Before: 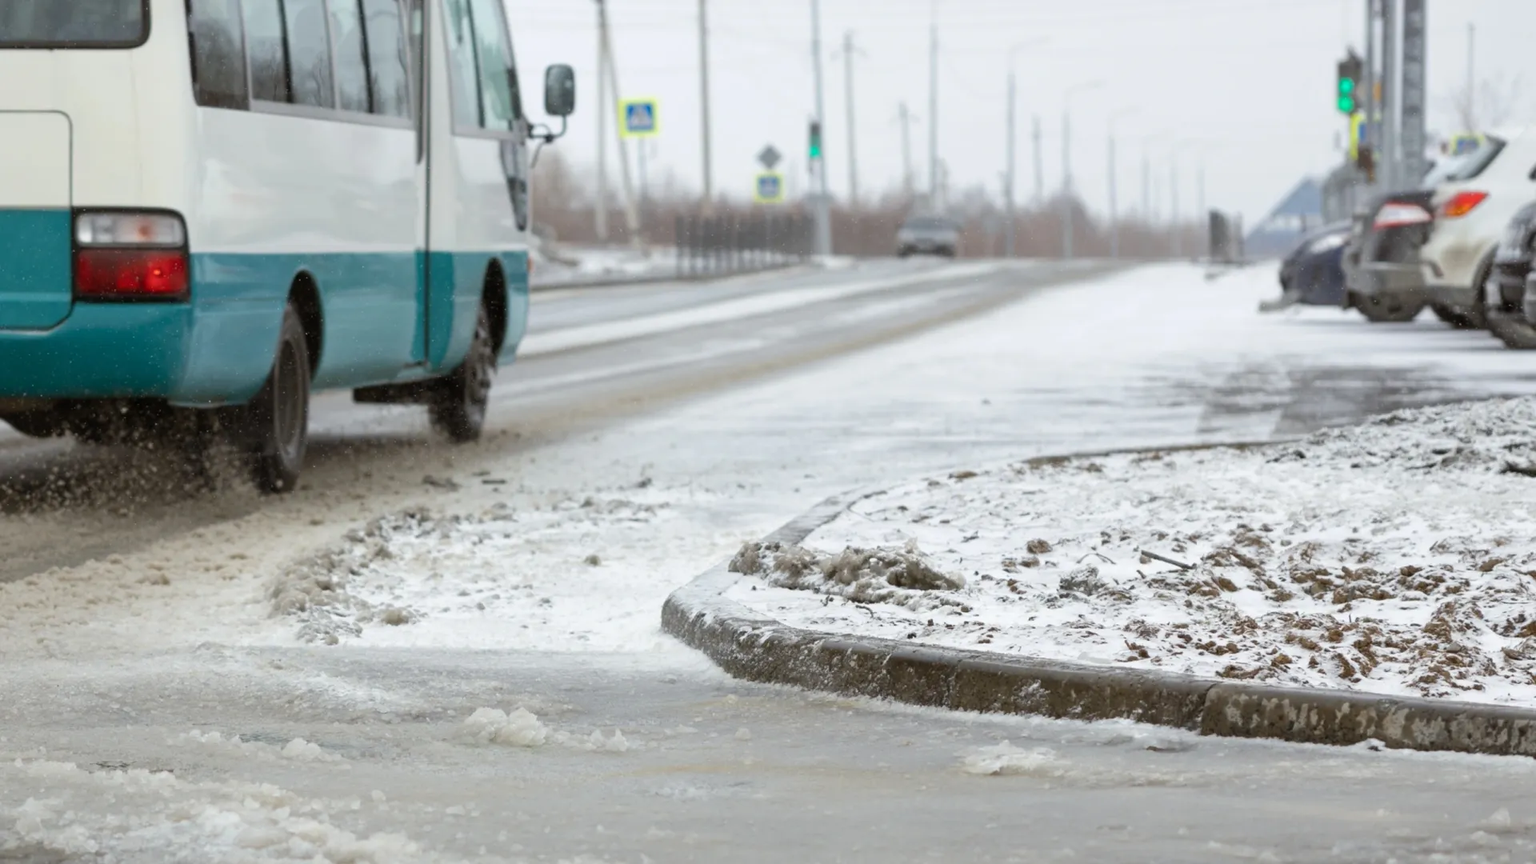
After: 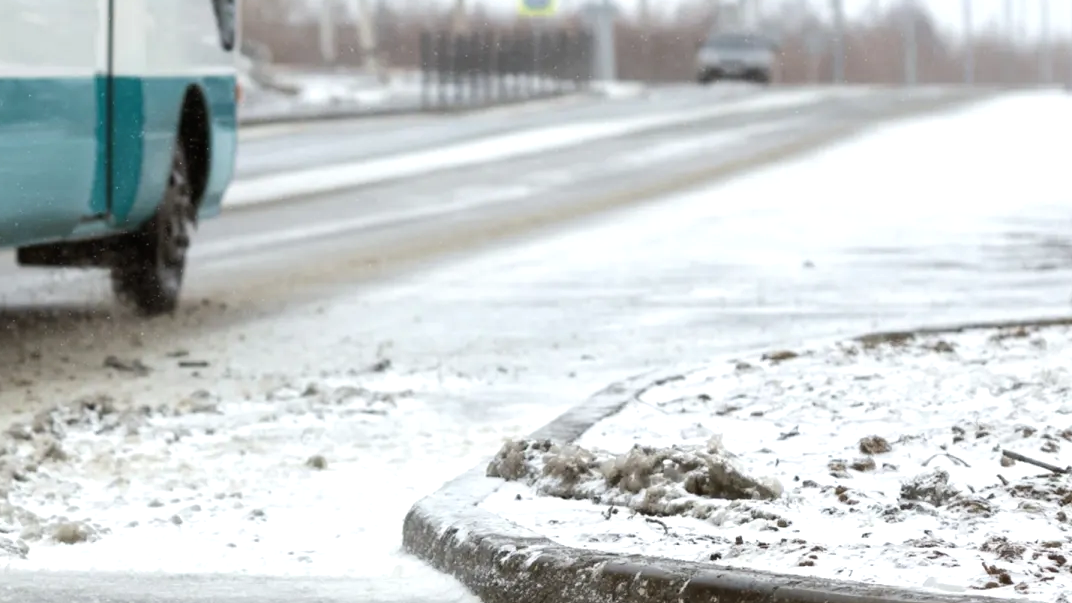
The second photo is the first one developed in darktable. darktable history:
tone equalizer: -8 EV -0.417 EV, -7 EV -0.389 EV, -6 EV -0.333 EV, -5 EV -0.222 EV, -3 EV 0.222 EV, -2 EV 0.333 EV, -1 EV 0.389 EV, +0 EV 0.417 EV, edges refinement/feathering 500, mask exposure compensation -1.57 EV, preserve details no
crop and rotate: left 22.13%, top 22.054%, right 22.026%, bottom 22.102%
